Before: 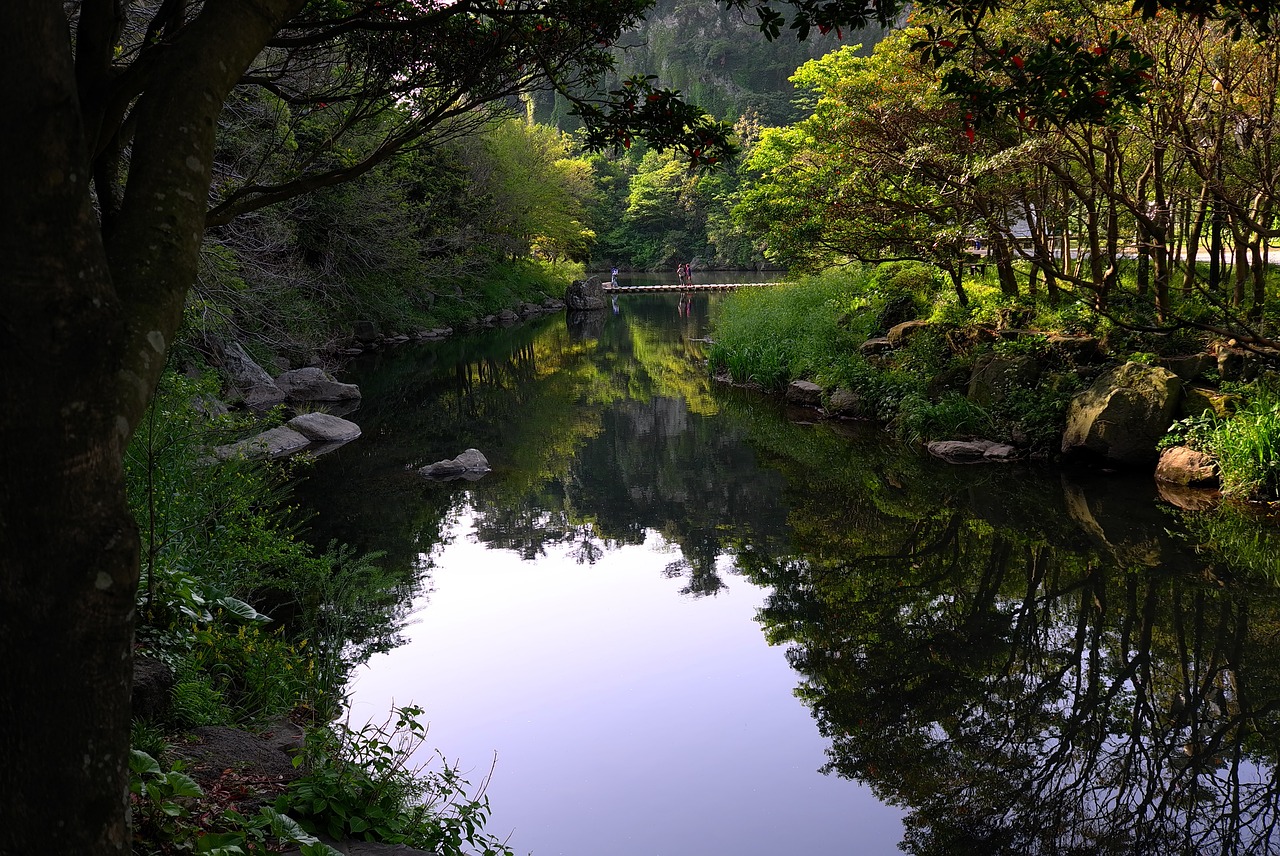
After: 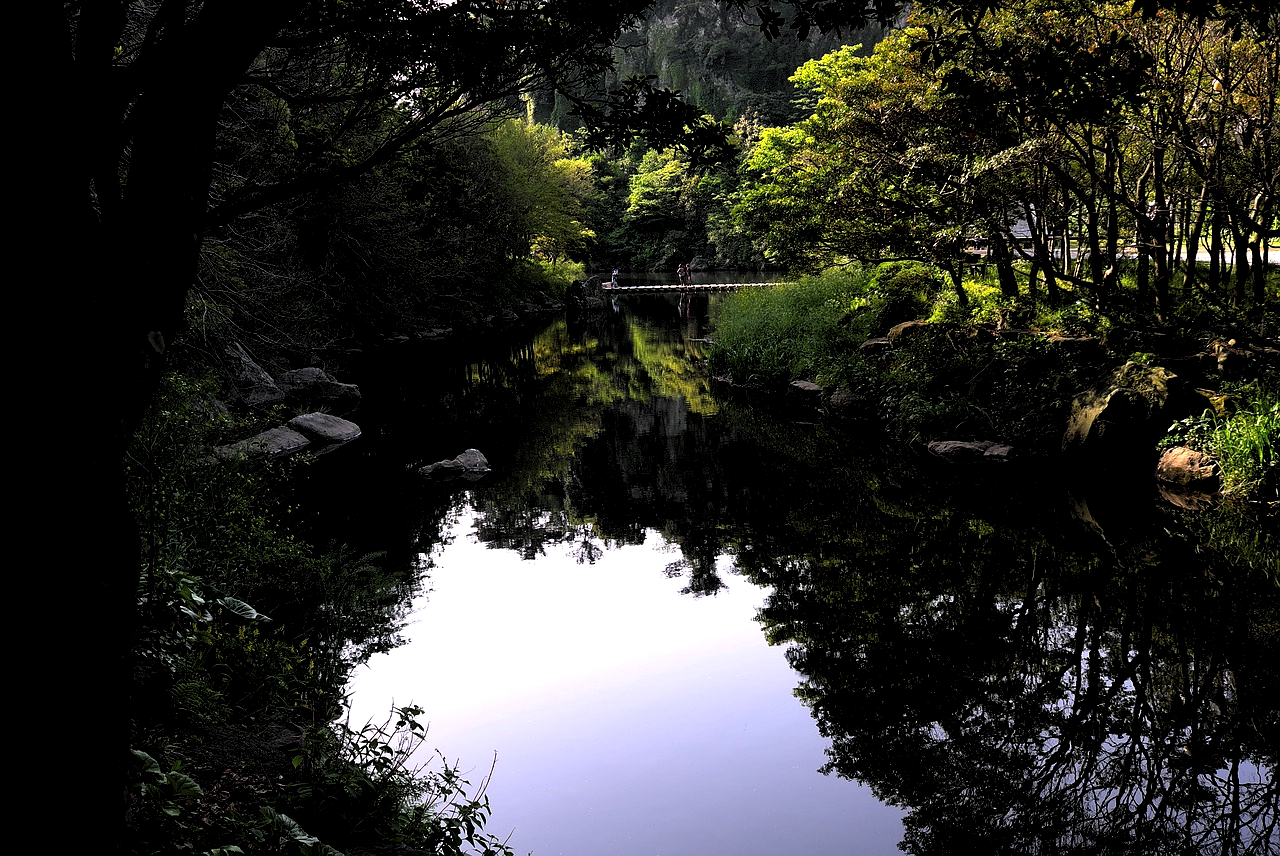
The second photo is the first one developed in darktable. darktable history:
levels: levels [0.182, 0.542, 0.902]
